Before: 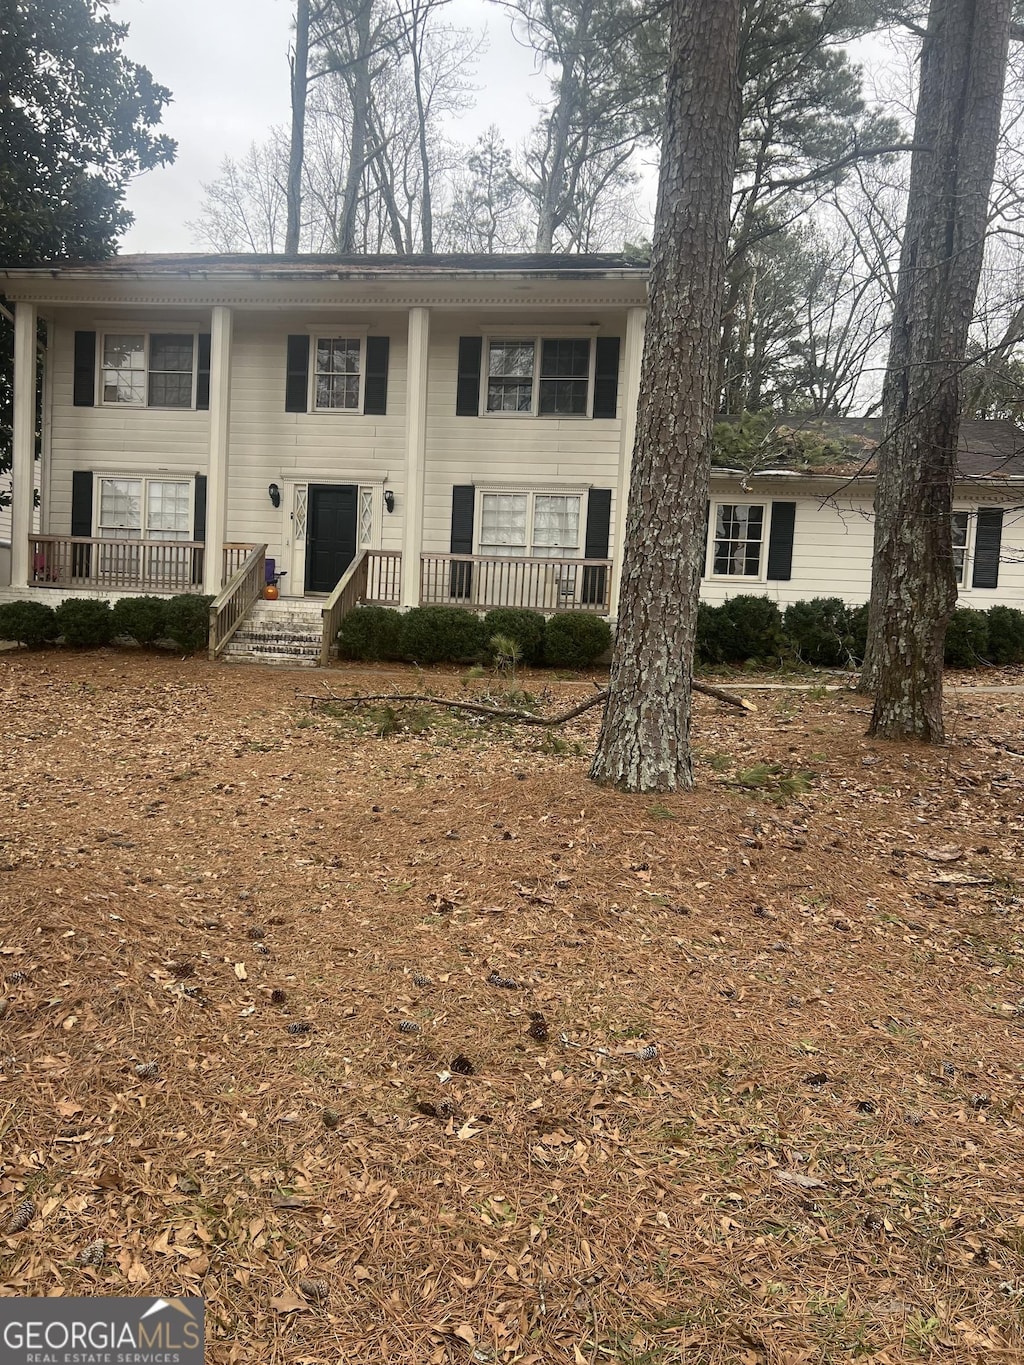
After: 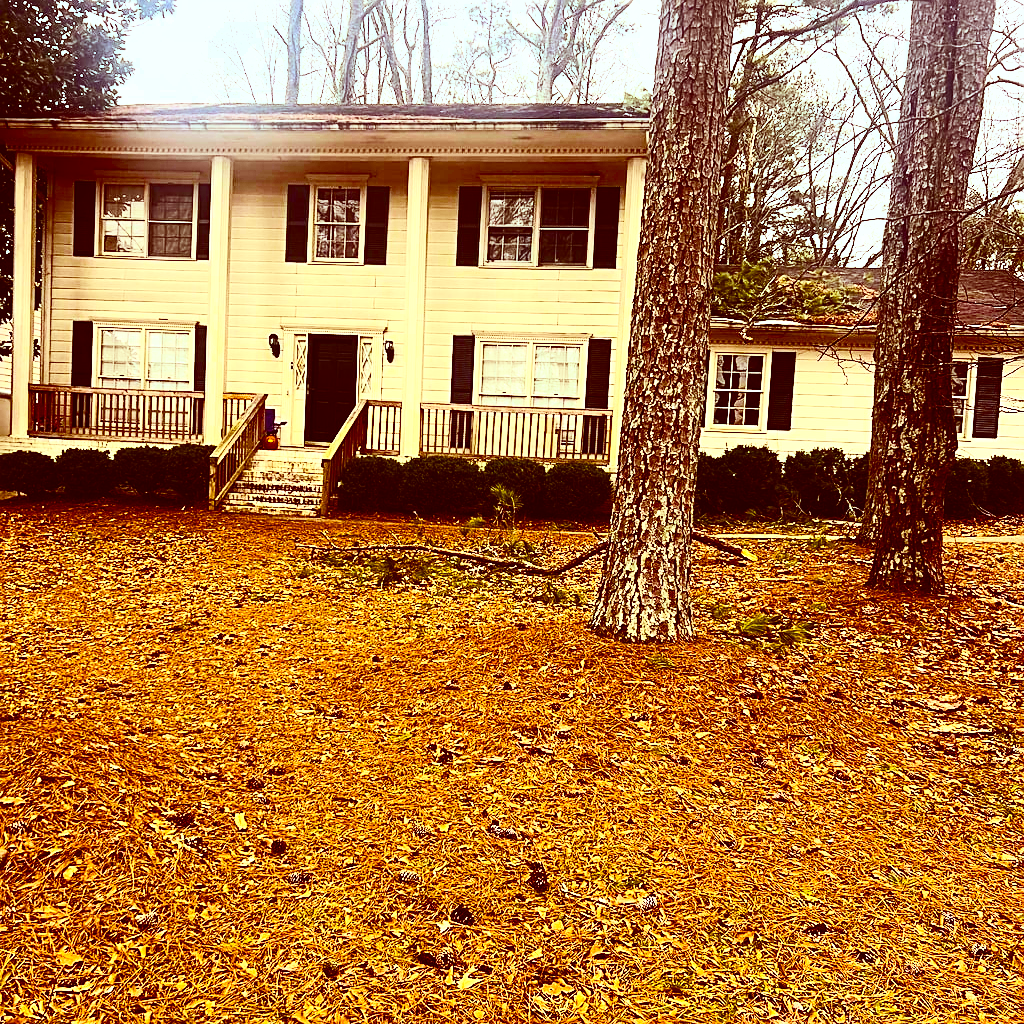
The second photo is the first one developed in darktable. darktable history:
sharpen: on, module defaults
exposure: black level correction 0, exposure 0.7 EV, compensate highlight preservation false
crop: top 11.017%, bottom 13.945%
color balance rgb: power › chroma 1.575%, power › hue 27.25°, linear chroma grading › global chroma 15.374%, perceptual saturation grading › global saturation 36.236%, perceptual saturation grading › shadows 34.922%, perceptual brilliance grading › global brilliance 1.233%, perceptual brilliance grading › highlights -3.582%, global vibrance 10.044%, contrast 14.638%, saturation formula JzAzBz (2021)
color correction: highlights a* -7.21, highlights b* -0.156, shadows a* 20.17, shadows b* 12.24
contrast brightness saturation: contrast 0.413, brightness 0.045, saturation 0.26
